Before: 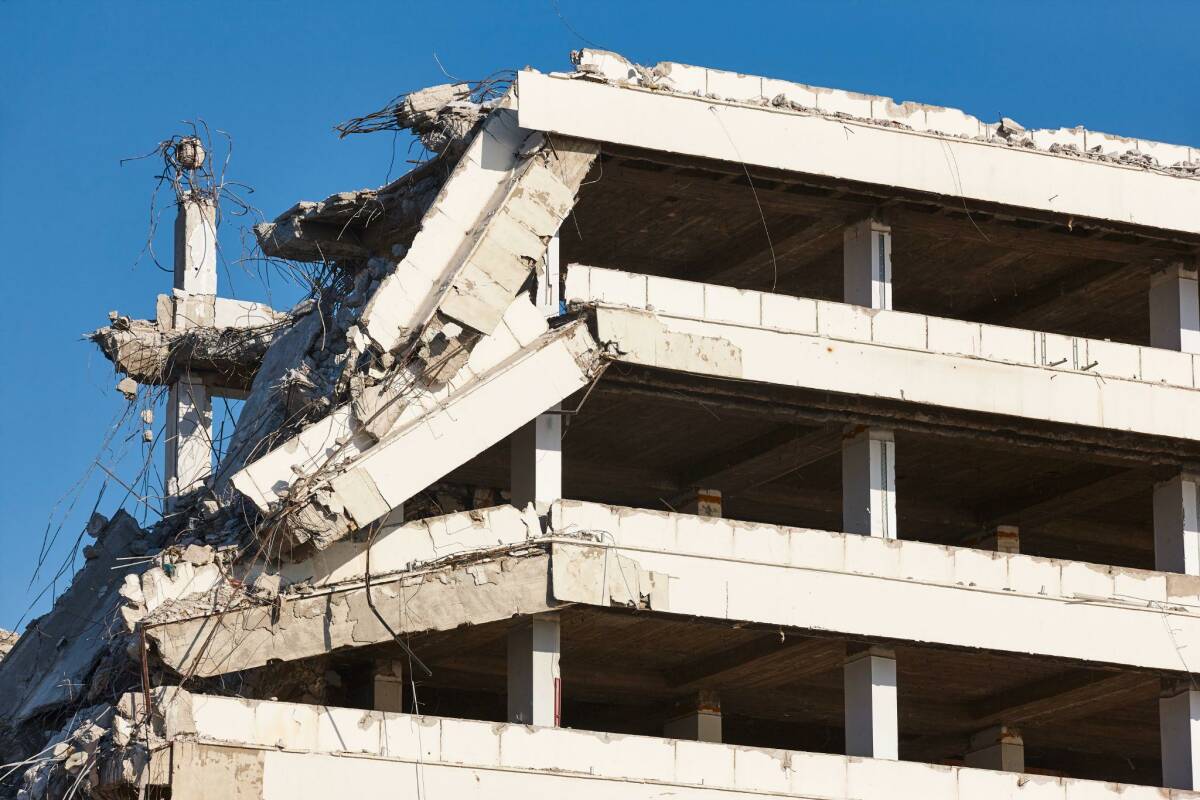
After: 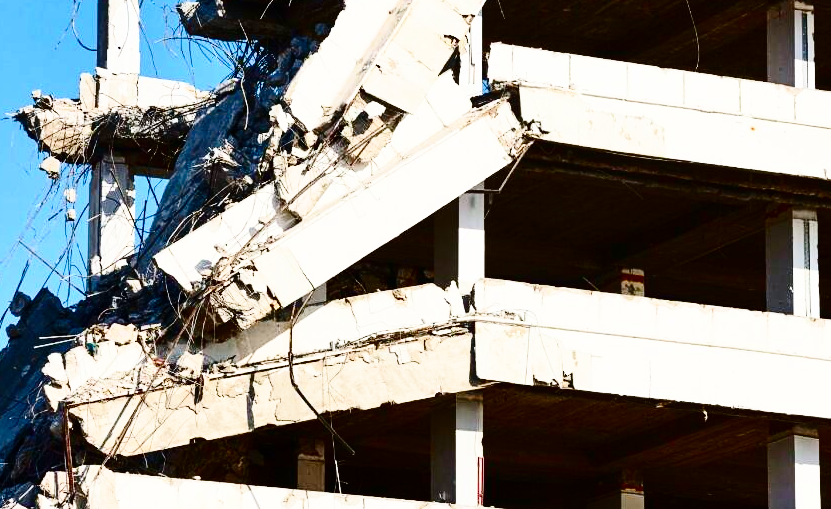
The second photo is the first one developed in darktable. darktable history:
white balance: red 0.986, blue 1.01
crop: left 6.488%, top 27.668%, right 24.183%, bottom 8.656%
base curve: curves: ch0 [(0, 0) (0.028, 0.03) (0.121, 0.232) (0.46, 0.748) (0.859, 0.968) (1, 1)], preserve colors none
contrast brightness saturation: contrast 0.32, brightness -0.08, saturation 0.17
